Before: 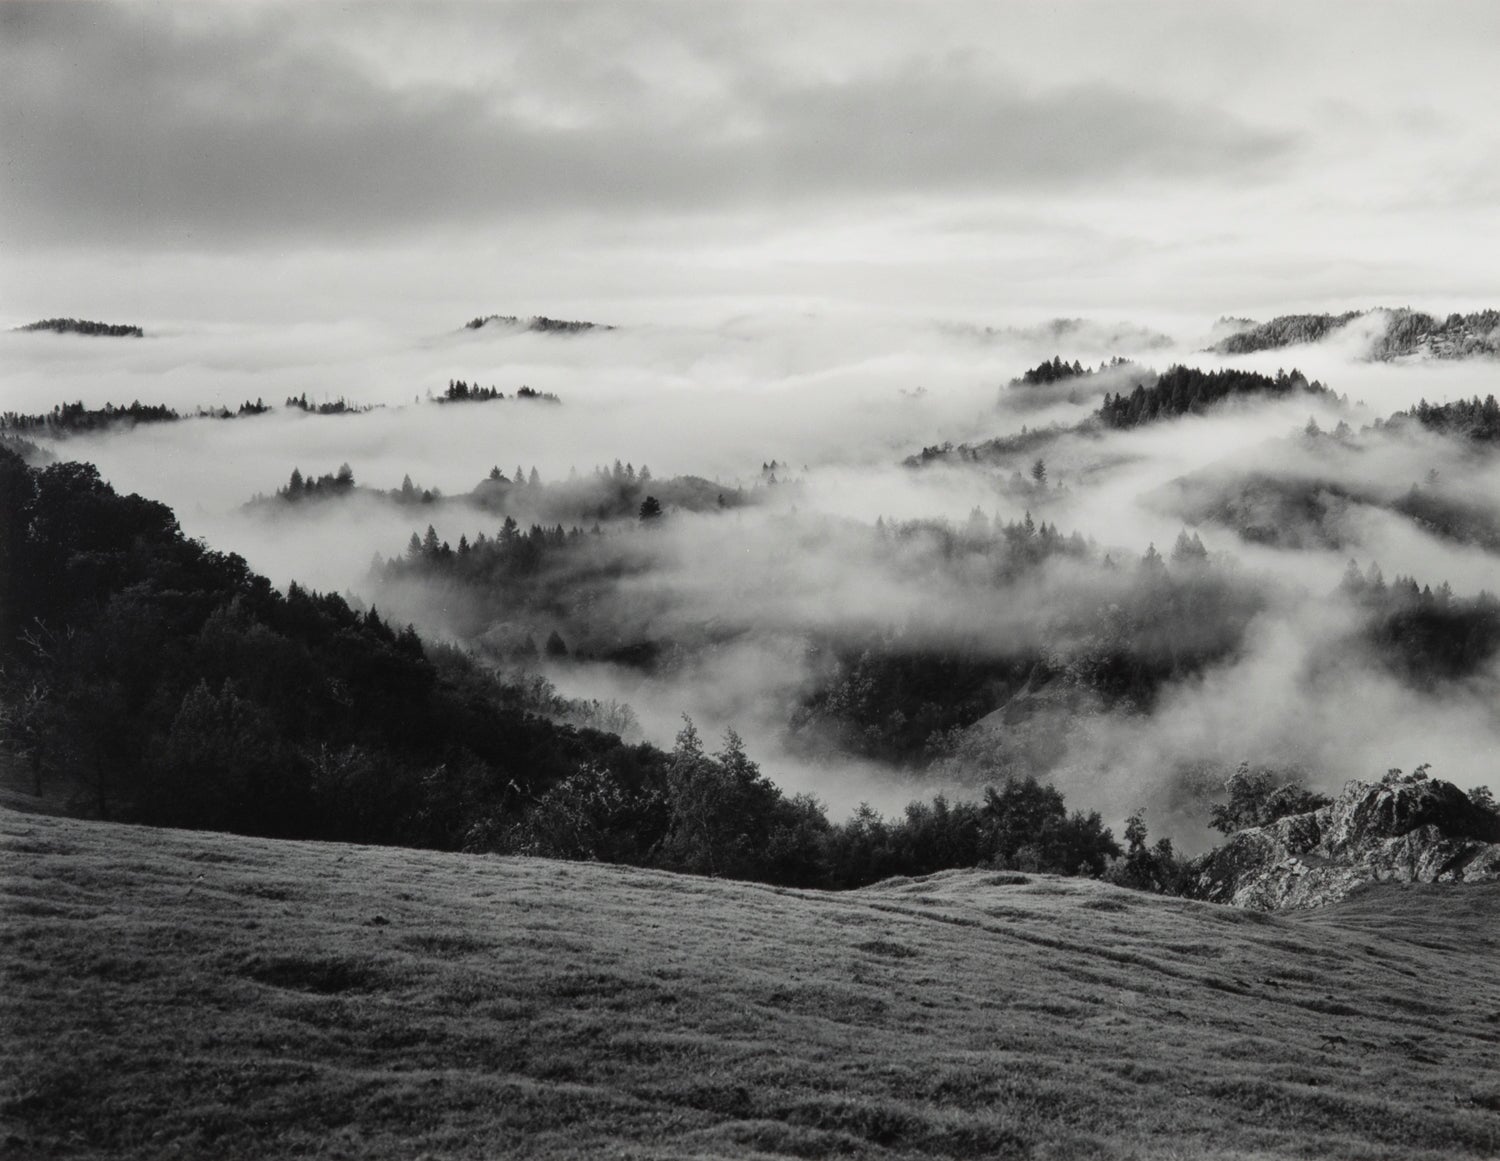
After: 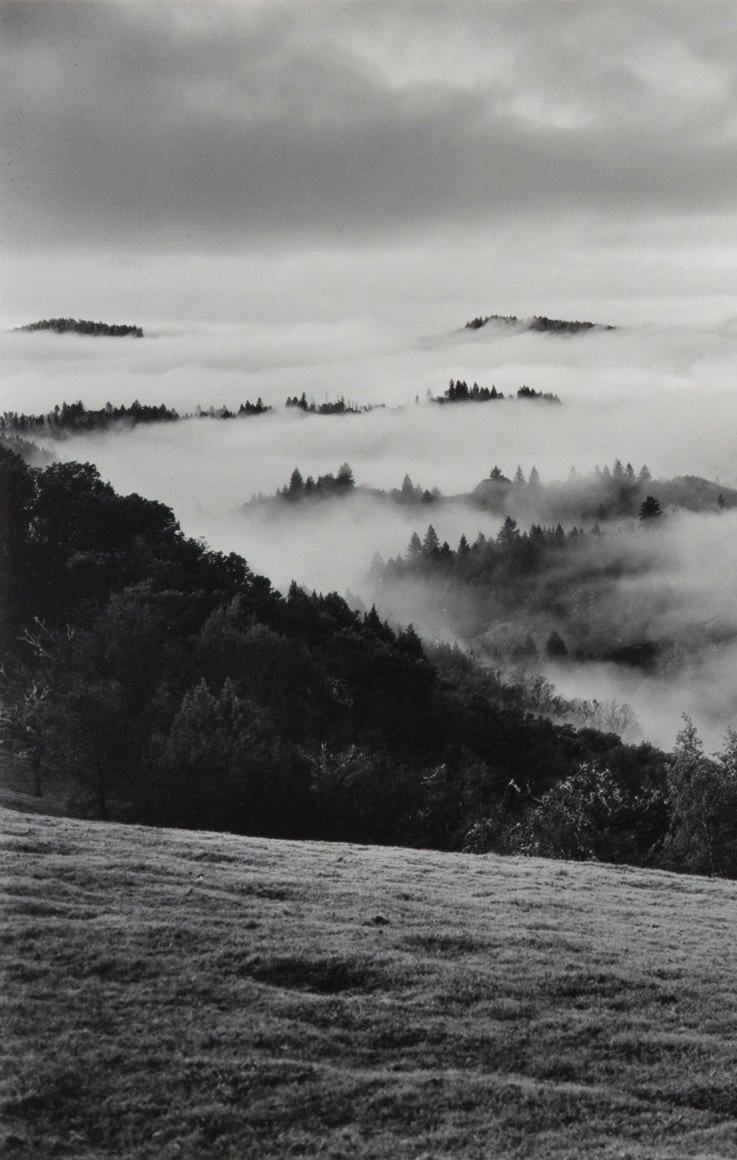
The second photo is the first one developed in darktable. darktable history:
crop and rotate: left 0%, top 0%, right 50.845%
shadows and highlights: soften with gaussian
tone equalizer: on, module defaults
